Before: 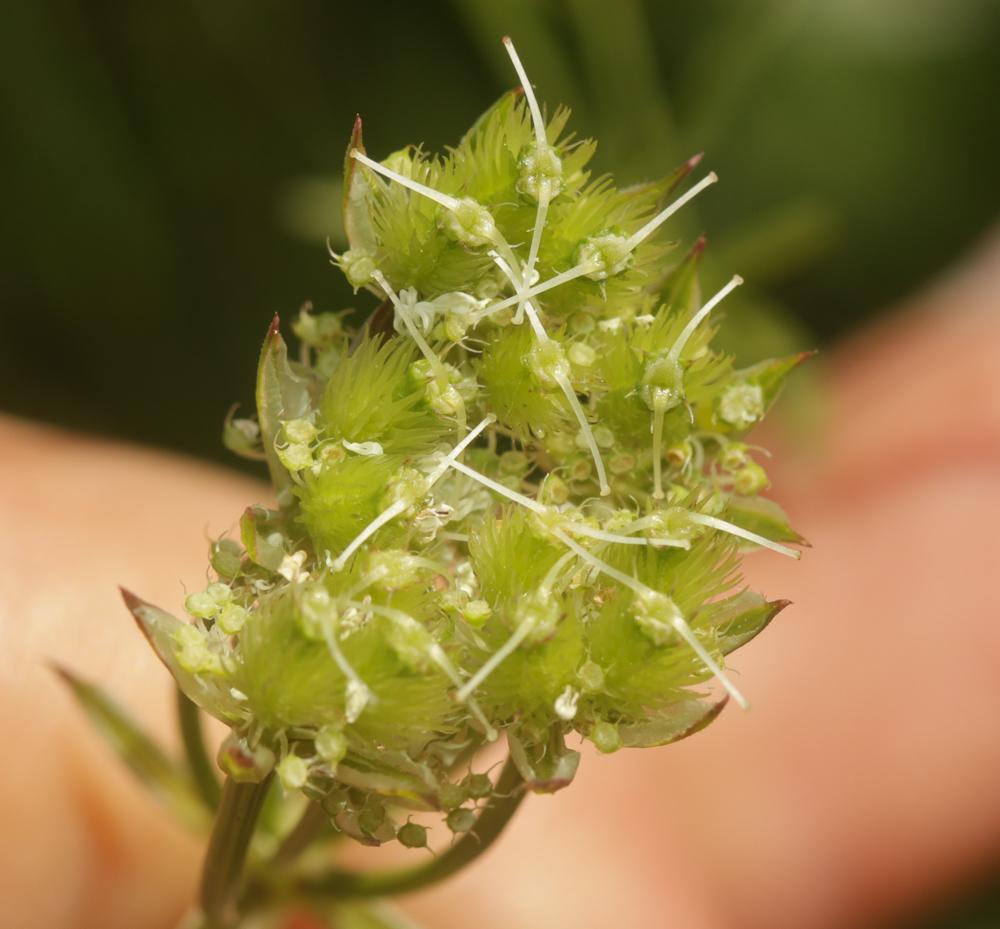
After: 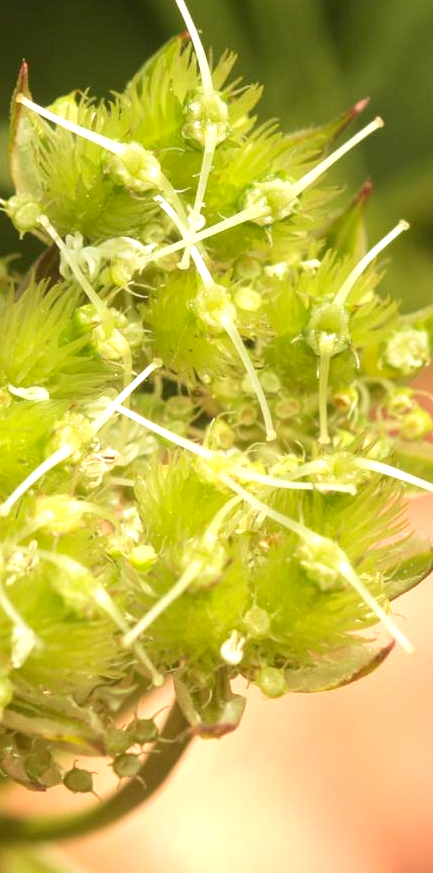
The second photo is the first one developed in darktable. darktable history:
local contrast: highlights 100%, shadows 100%, detail 120%, midtone range 0.2
velvia: on, module defaults
contrast brightness saturation: contrast 0.1, brightness 0.03, saturation 0.09
crop: left 33.452%, top 6.025%, right 23.155%
exposure: black level correction 0, exposure 0.7 EV, compensate exposure bias true, compensate highlight preservation false
